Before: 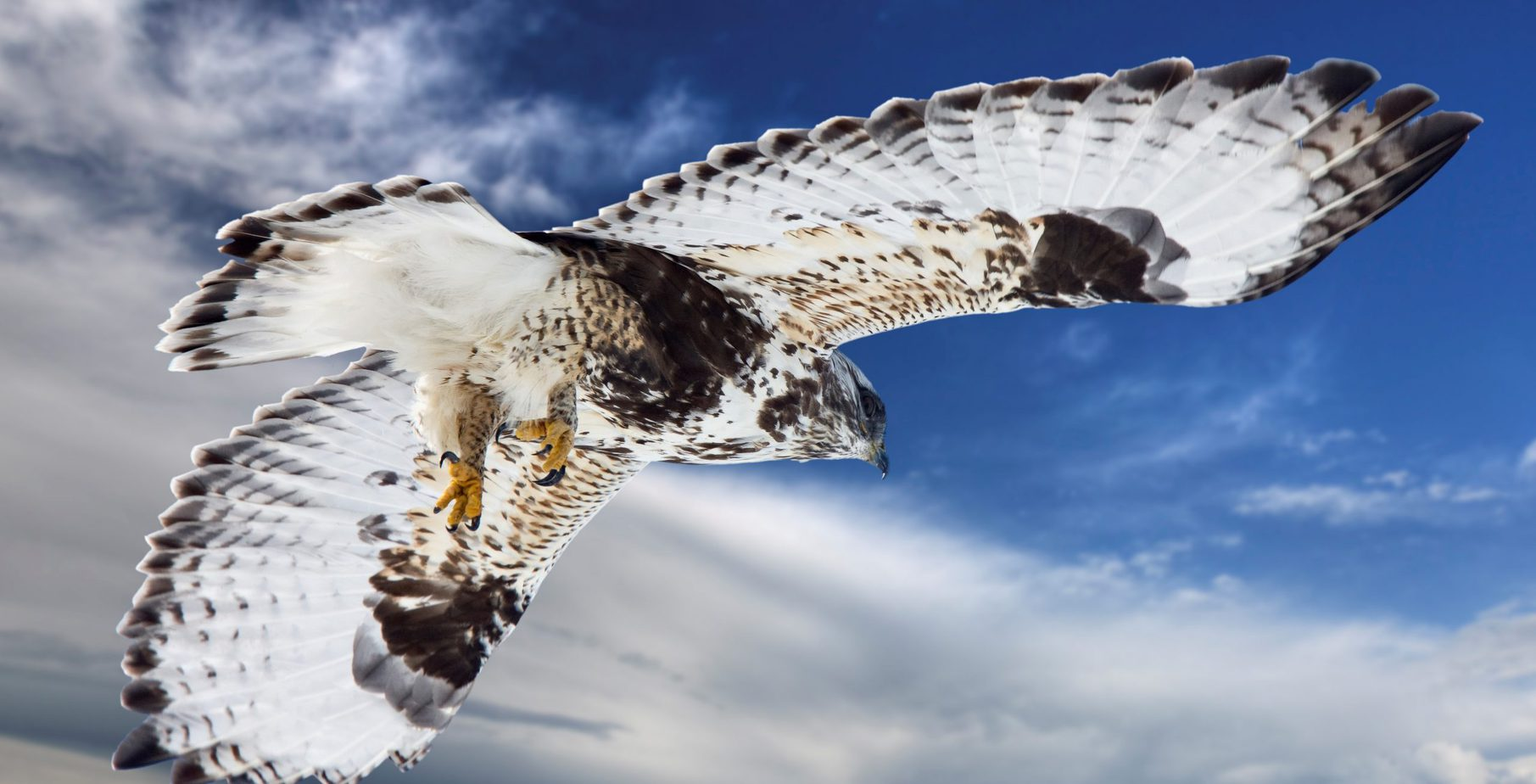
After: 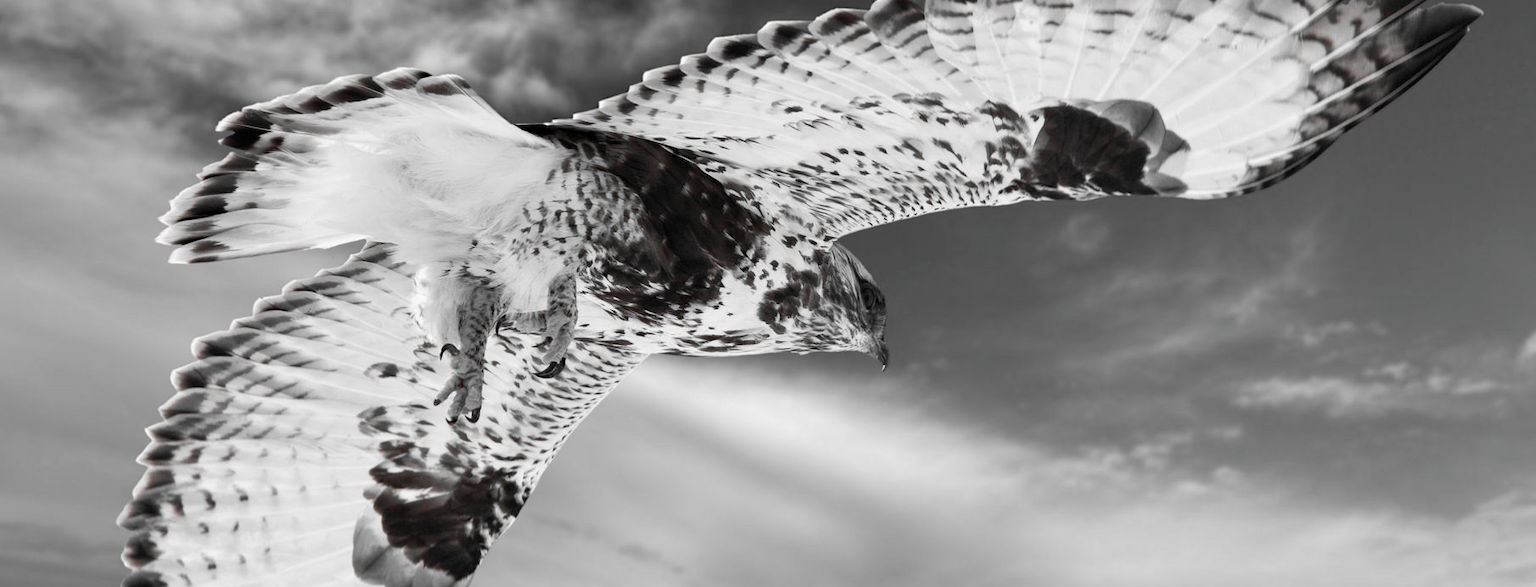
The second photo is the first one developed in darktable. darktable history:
color zones: curves: ch1 [(0, 0.006) (0.094, 0.285) (0.171, 0.001) (0.429, 0.001) (0.571, 0.003) (0.714, 0.004) (0.857, 0.004) (1, 0.006)]
crop: top 13.819%, bottom 11.169%
